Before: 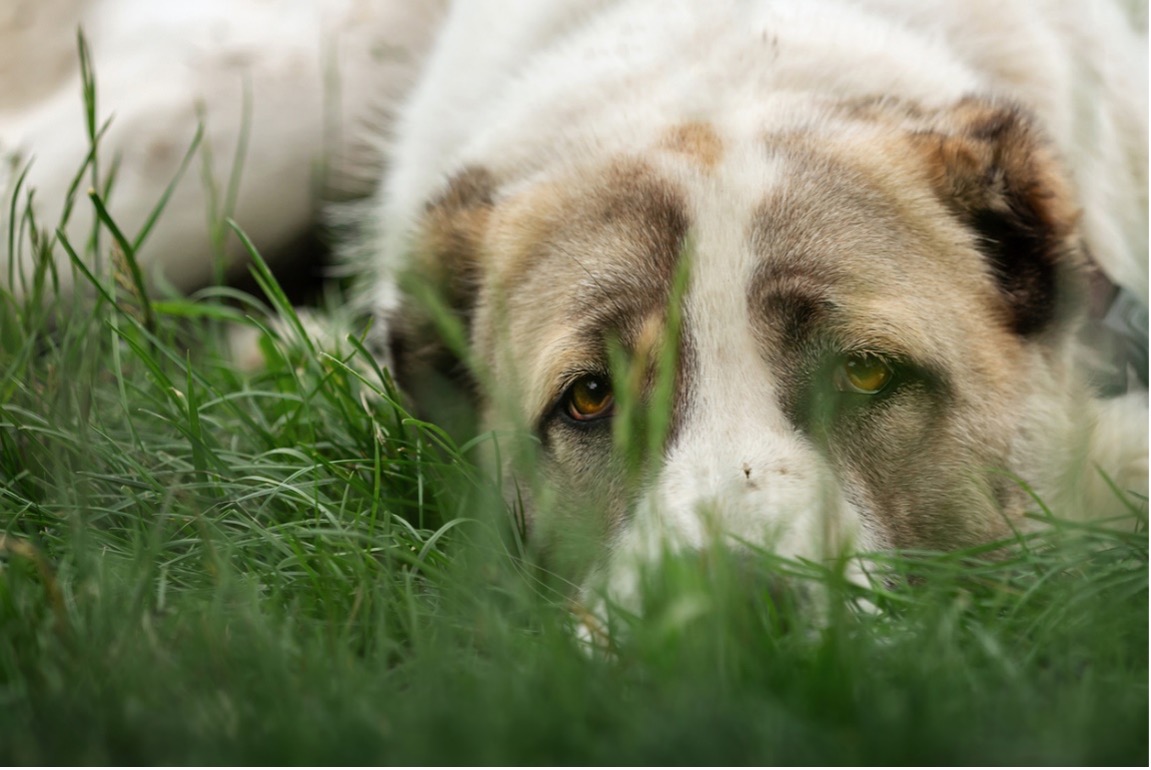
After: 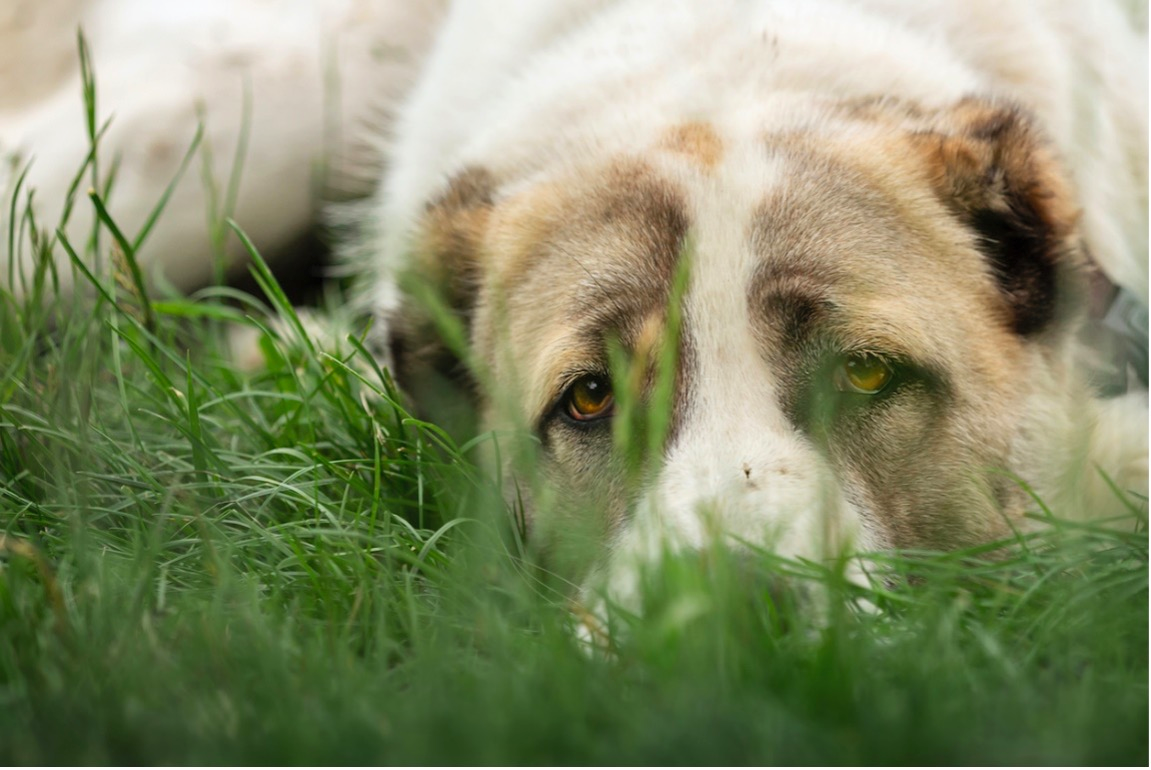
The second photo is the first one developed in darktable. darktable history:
contrast brightness saturation: contrast 0.073, brightness 0.083, saturation 0.177
